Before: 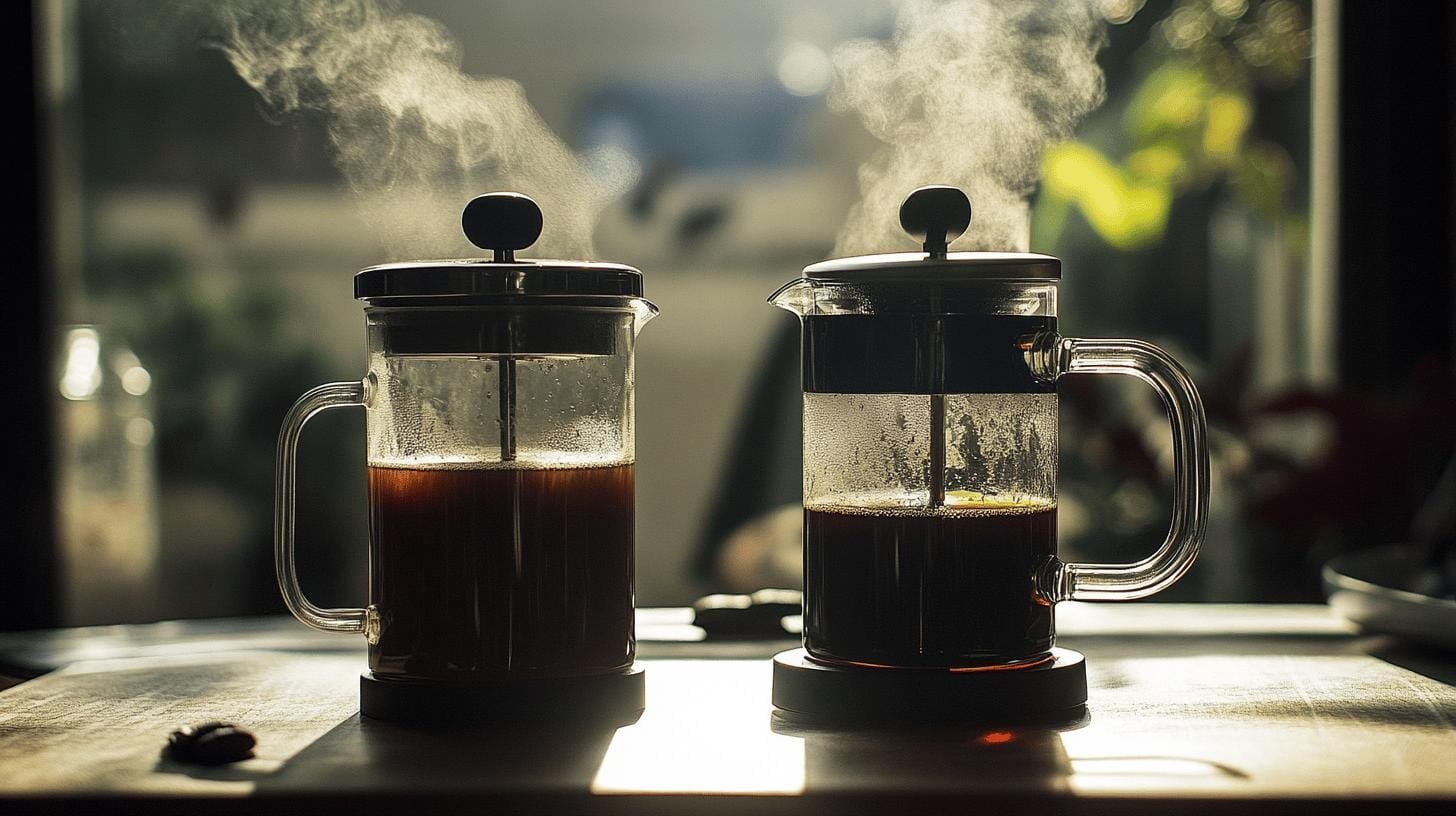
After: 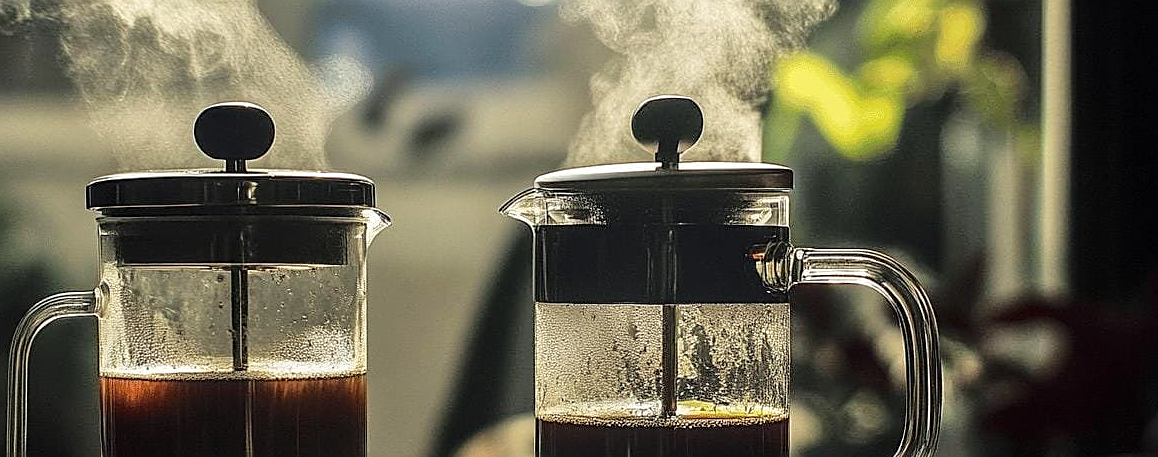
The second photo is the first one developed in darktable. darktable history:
sharpen: on, module defaults
crop: left 18.423%, top 11.116%, right 2.008%, bottom 32.811%
local contrast: on, module defaults
tone equalizer: -8 EV 0.013 EV, -7 EV -0.038 EV, -6 EV 0.043 EV, -5 EV 0.031 EV, -4 EV 0.255 EV, -3 EV 0.678 EV, -2 EV 0.561 EV, -1 EV 0.202 EV, +0 EV 0.047 EV
